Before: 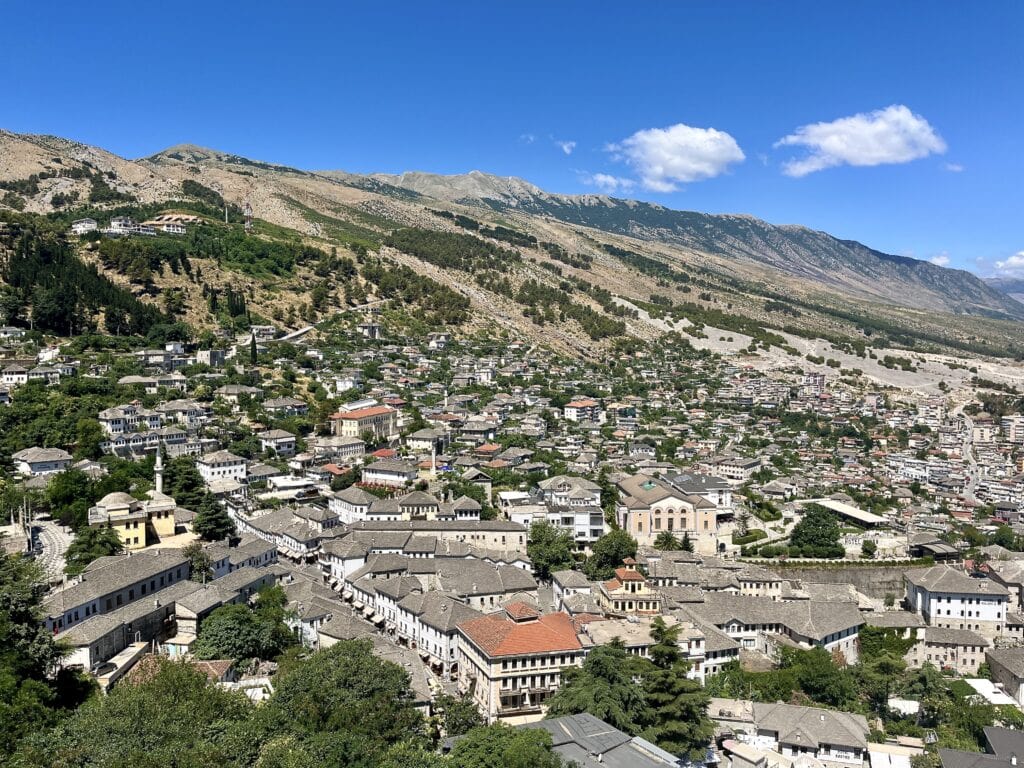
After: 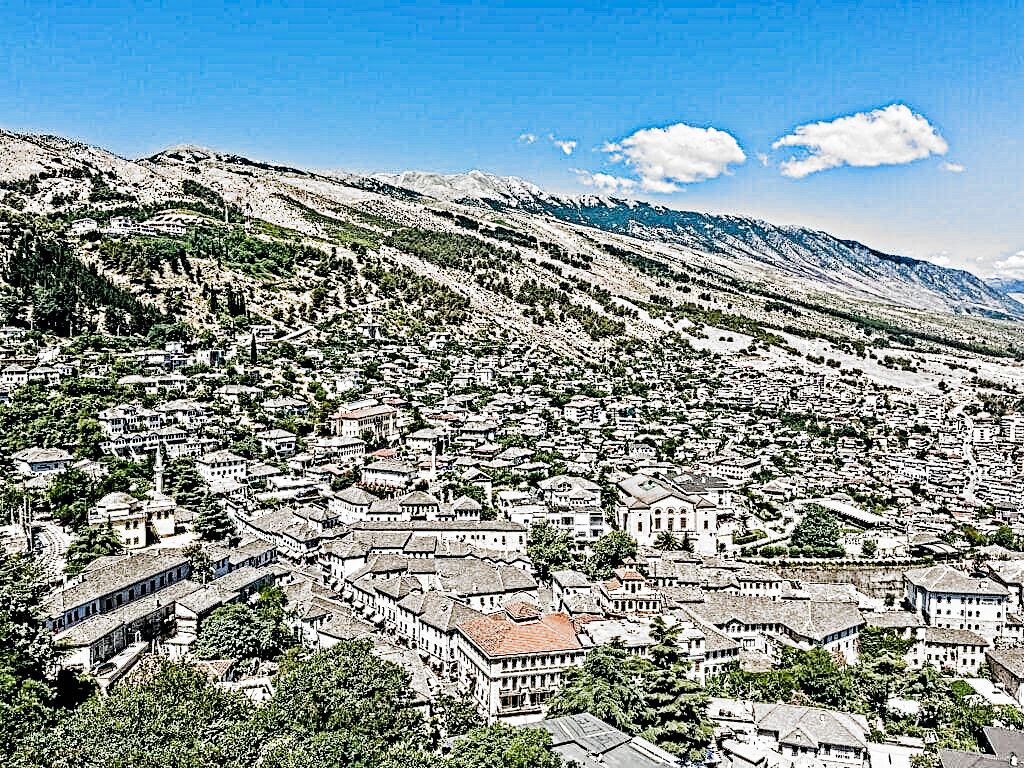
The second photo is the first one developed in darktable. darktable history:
filmic rgb: black relative exposure -5.1 EV, white relative exposure 3.99 EV, hardness 2.9, contrast 1.297, highlights saturation mix -29.76%, add noise in highlights 0.001, preserve chrominance no, color science v3 (2019), use custom middle-gray values true, contrast in highlights soft
contrast equalizer: octaves 7, y [[0.406, 0.494, 0.589, 0.753, 0.877, 0.999], [0.5 ×6], [0.5 ×6], [0 ×6], [0 ×6]]
velvia: on, module defaults
exposure: black level correction 0, exposure 0.895 EV, compensate highlight preservation false
